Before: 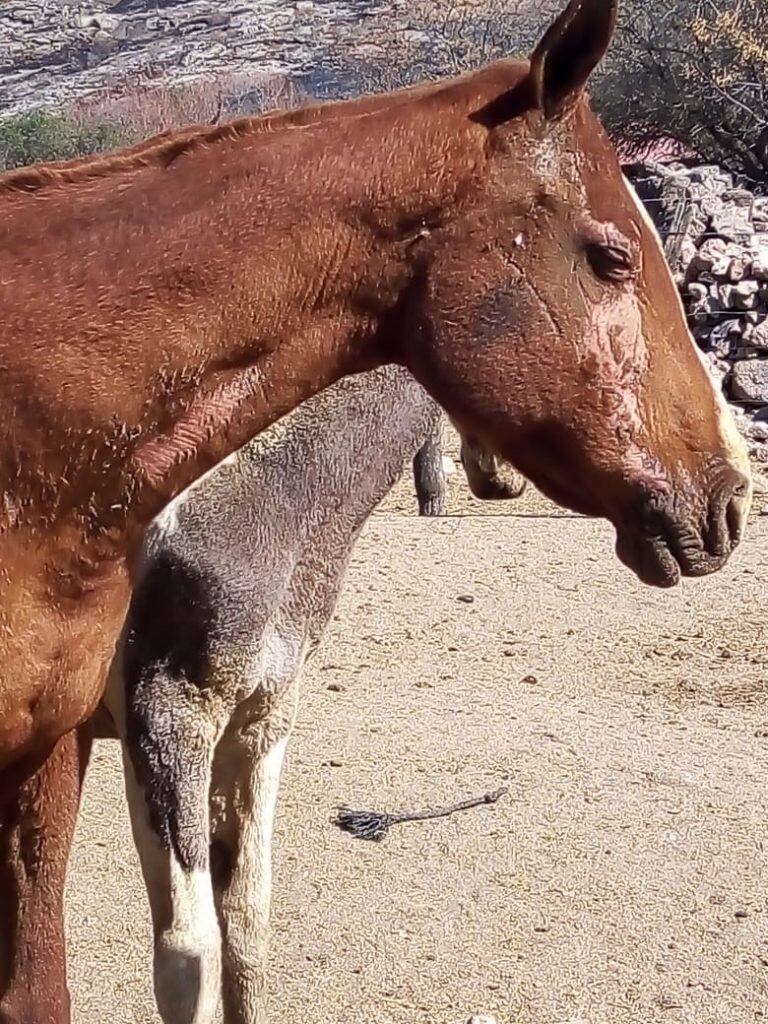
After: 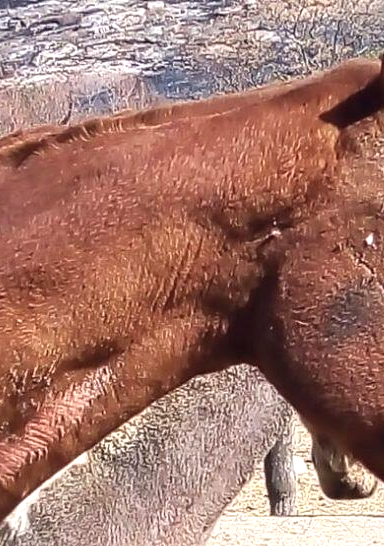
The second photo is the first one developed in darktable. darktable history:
crop: left 19.489%, right 30.444%, bottom 46.653%
exposure: black level correction -0.002, exposure 0.539 EV, compensate highlight preservation false
shadows and highlights: highlights 69.02, soften with gaussian
